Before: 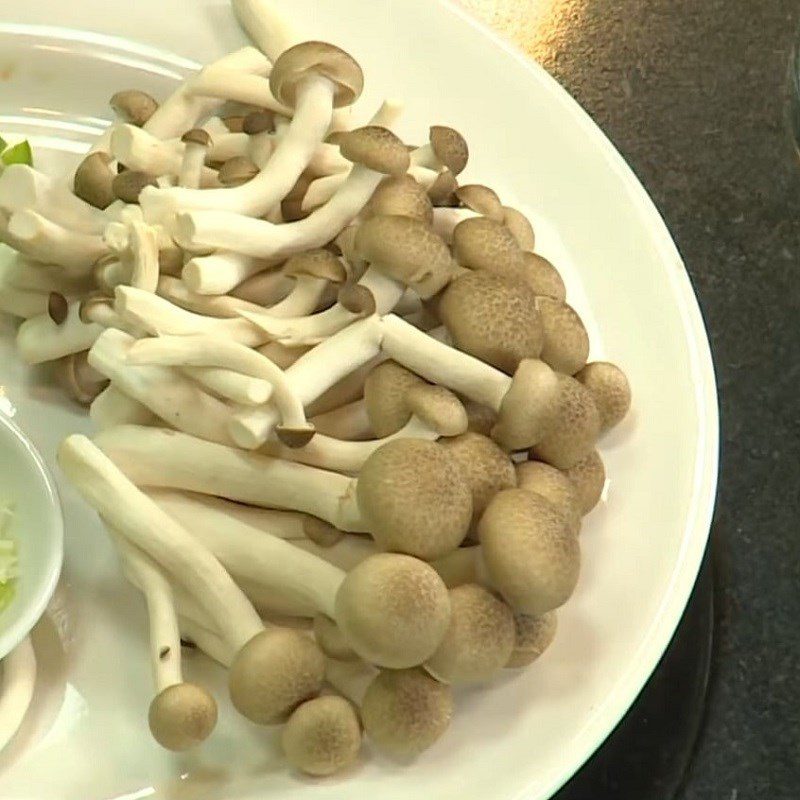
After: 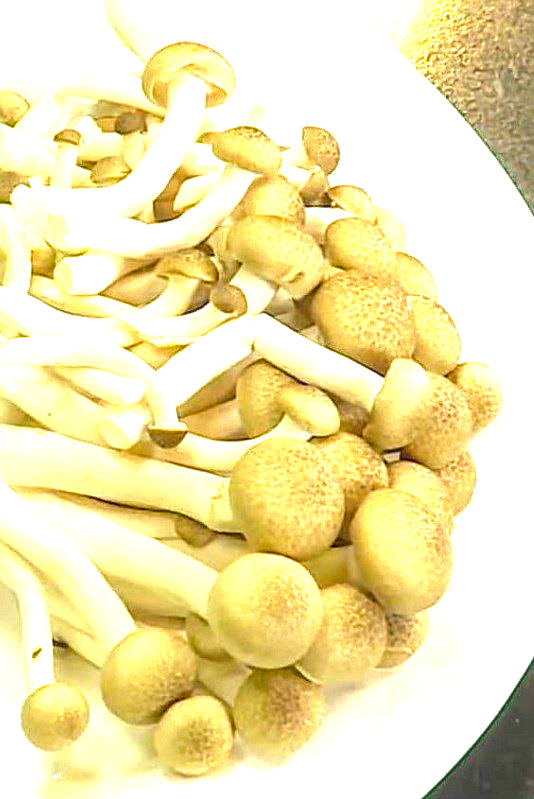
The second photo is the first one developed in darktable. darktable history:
sharpen: on, module defaults
exposure: black level correction 0.001, exposure 0.961 EV, compensate exposure bias true, compensate highlight preservation false
crop and rotate: left 16.109%, right 17.062%
color balance rgb: highlights gain › chroma 0.211%, highlights gain › hue 332.35°, linear chroma grading › global chroma 7.996%, perceptual saturation grading › global saturation -0.114%, perceptual brilliance grading › global brilliance 9.504%, perceptual brilliance grading › shadows 14.213%, global vibrance 30.156%, contrast 9.643%
base curve: preserve colors none
tone equalizer: on, module defaults
local contrast: on, module defaults
